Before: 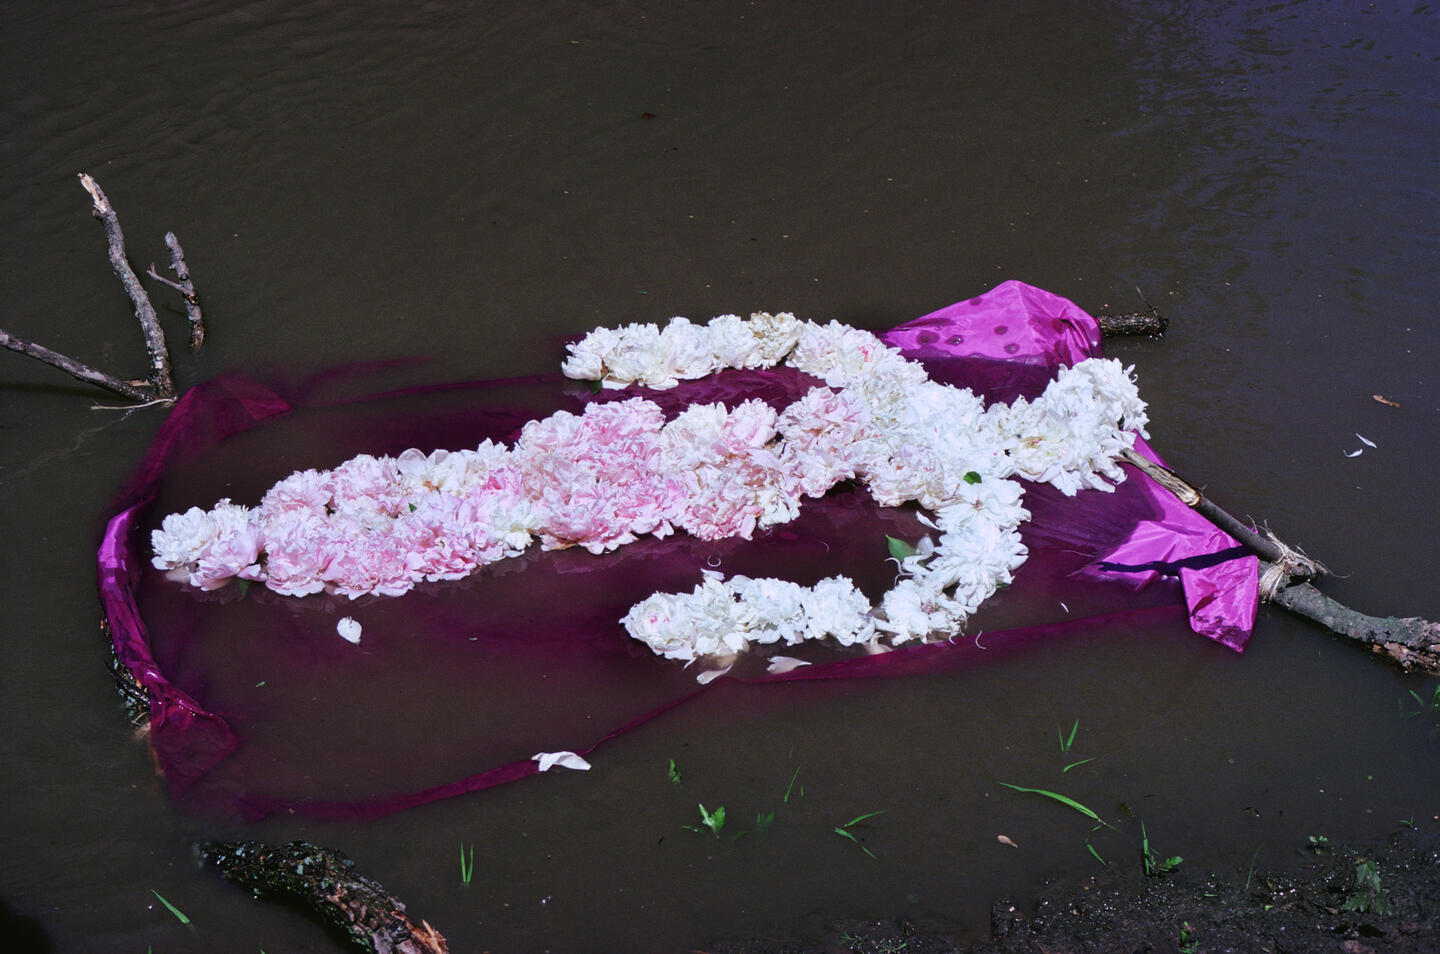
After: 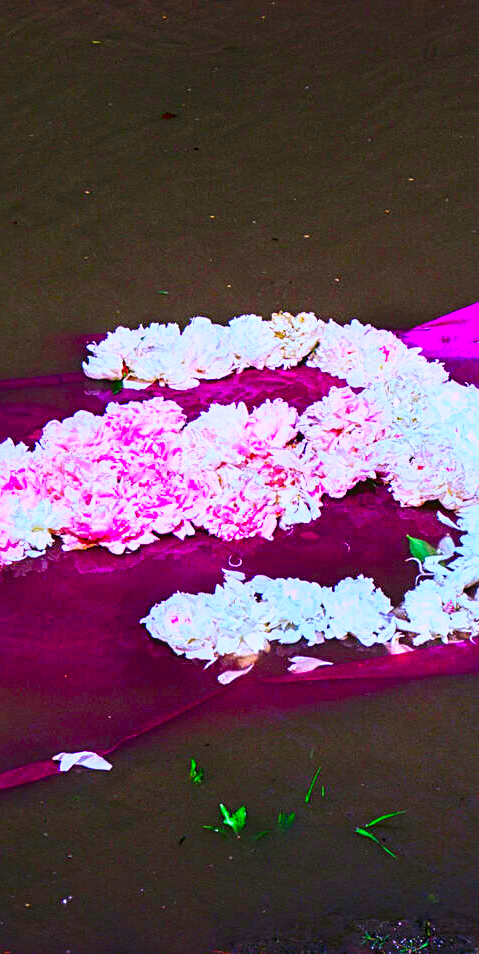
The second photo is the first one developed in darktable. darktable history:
color balance rgb: perceptual saturation grading › global saturation 0.532%, global vibrance 20%
crop: left 33.283%, right 33.393%
local contrast: detail 130%
sharpen: radius 3.08
base curve: curves: ch0 [(0, 0) (0.579, 0.807) (1, 1)]
color correction: highlights a* 1.66, highlights b* -1.74, saturation 2.45
contrast brightness saturation: contrast 0.147, brightness -0.012, saturation 0.101
